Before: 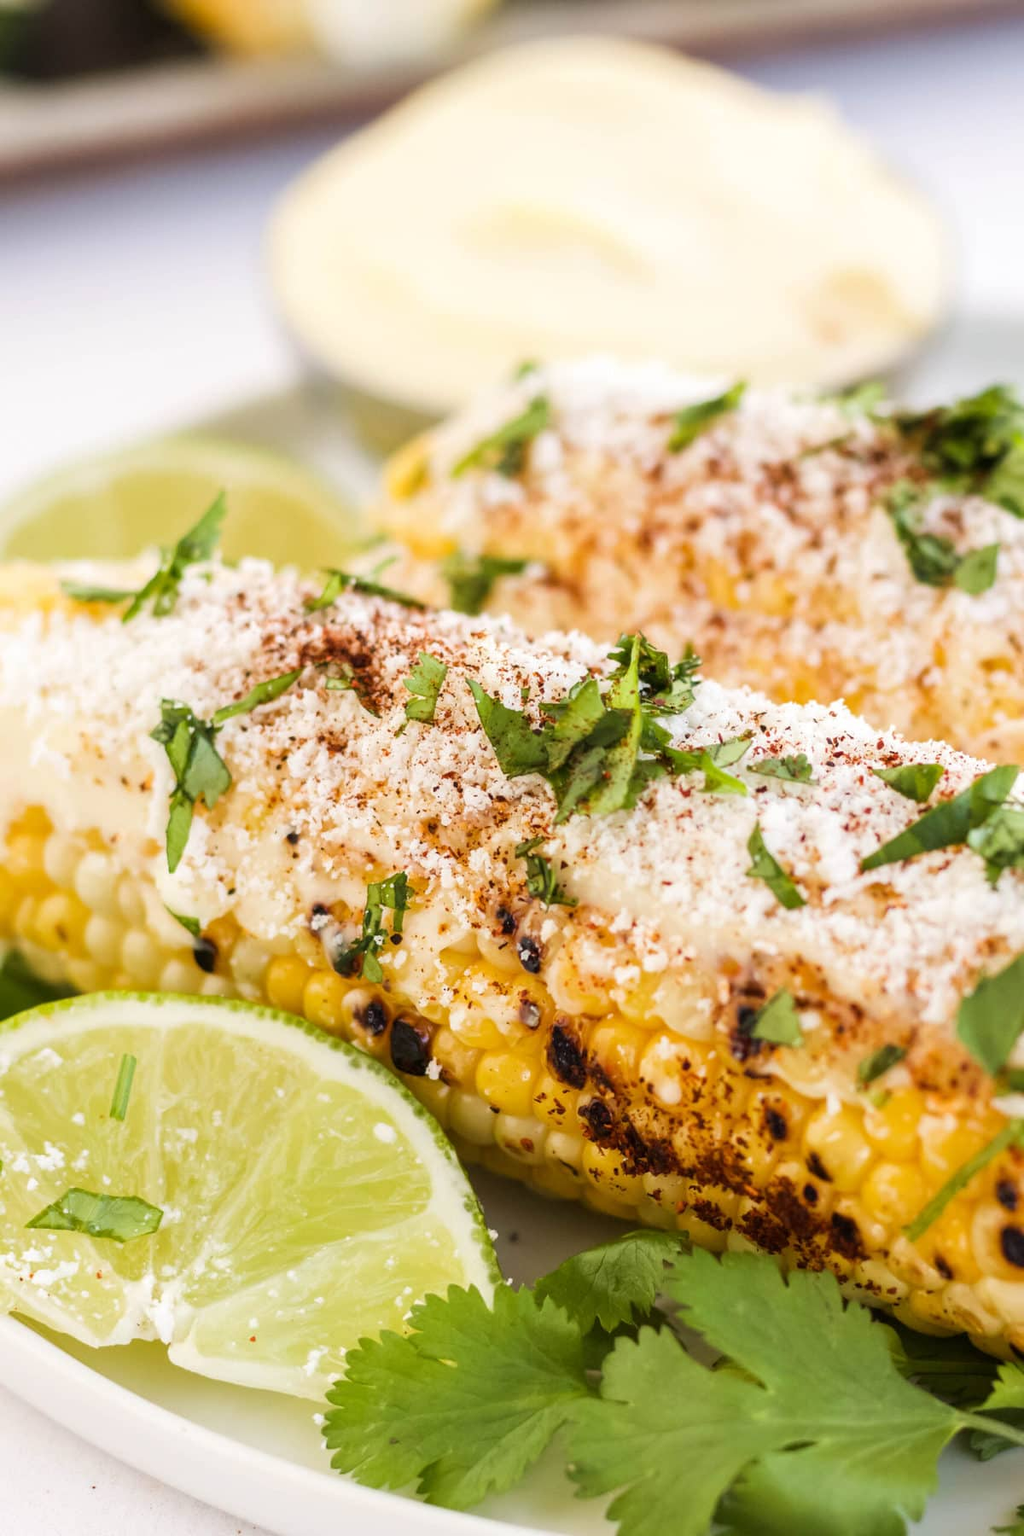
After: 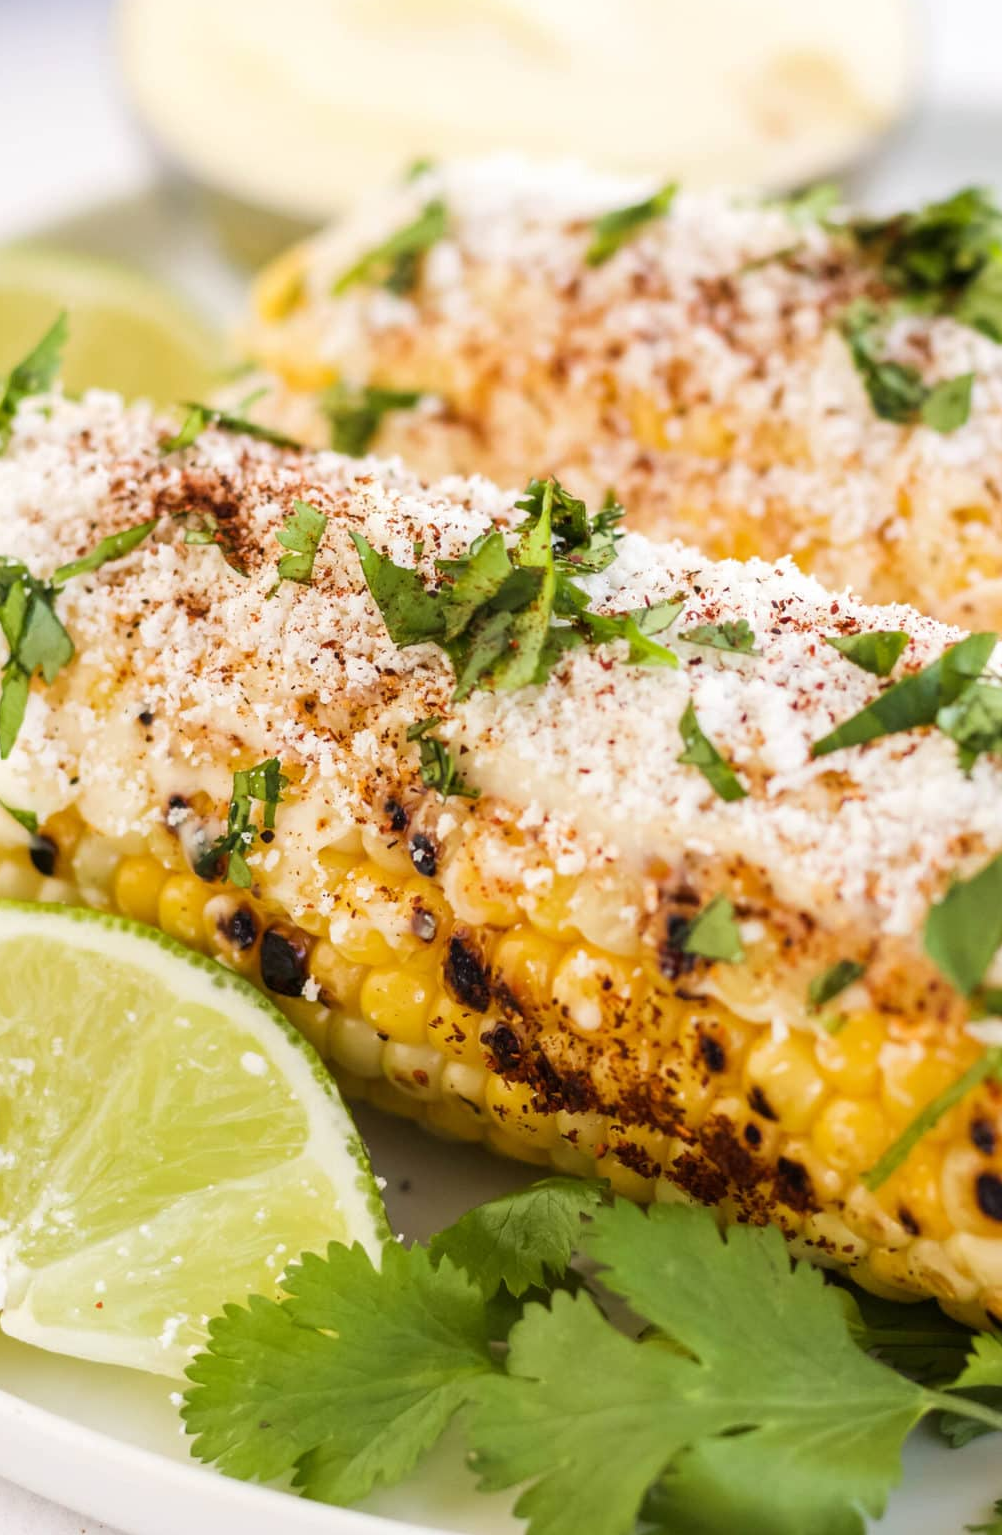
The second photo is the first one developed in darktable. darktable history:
crop: left 16.46%, top 14.695%
